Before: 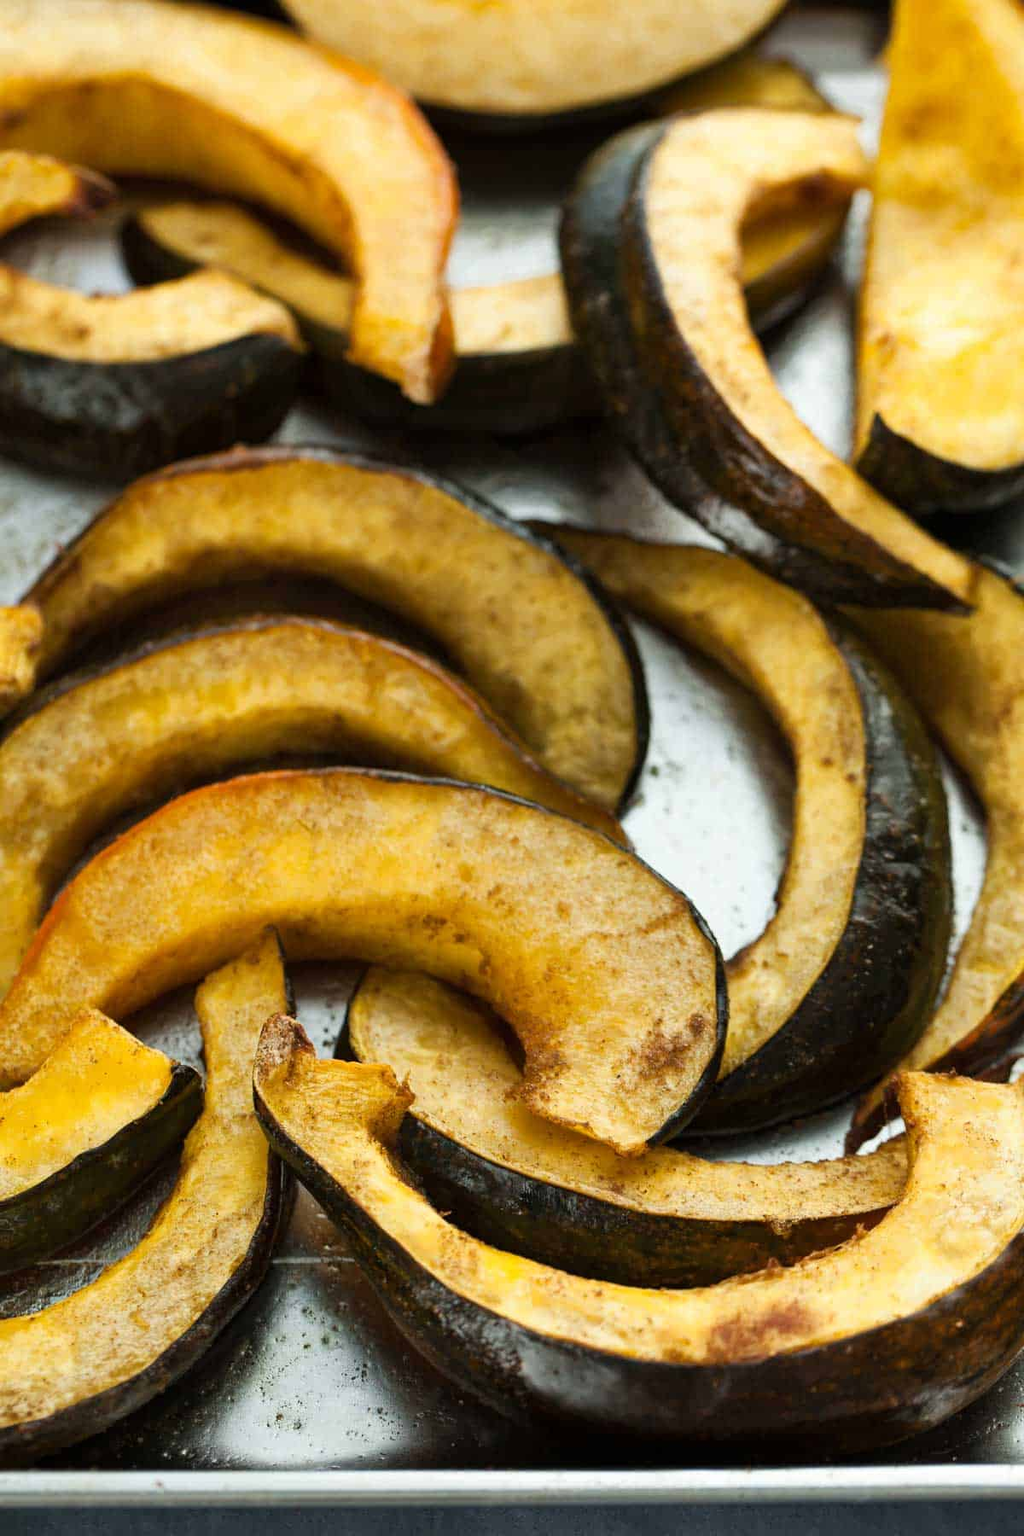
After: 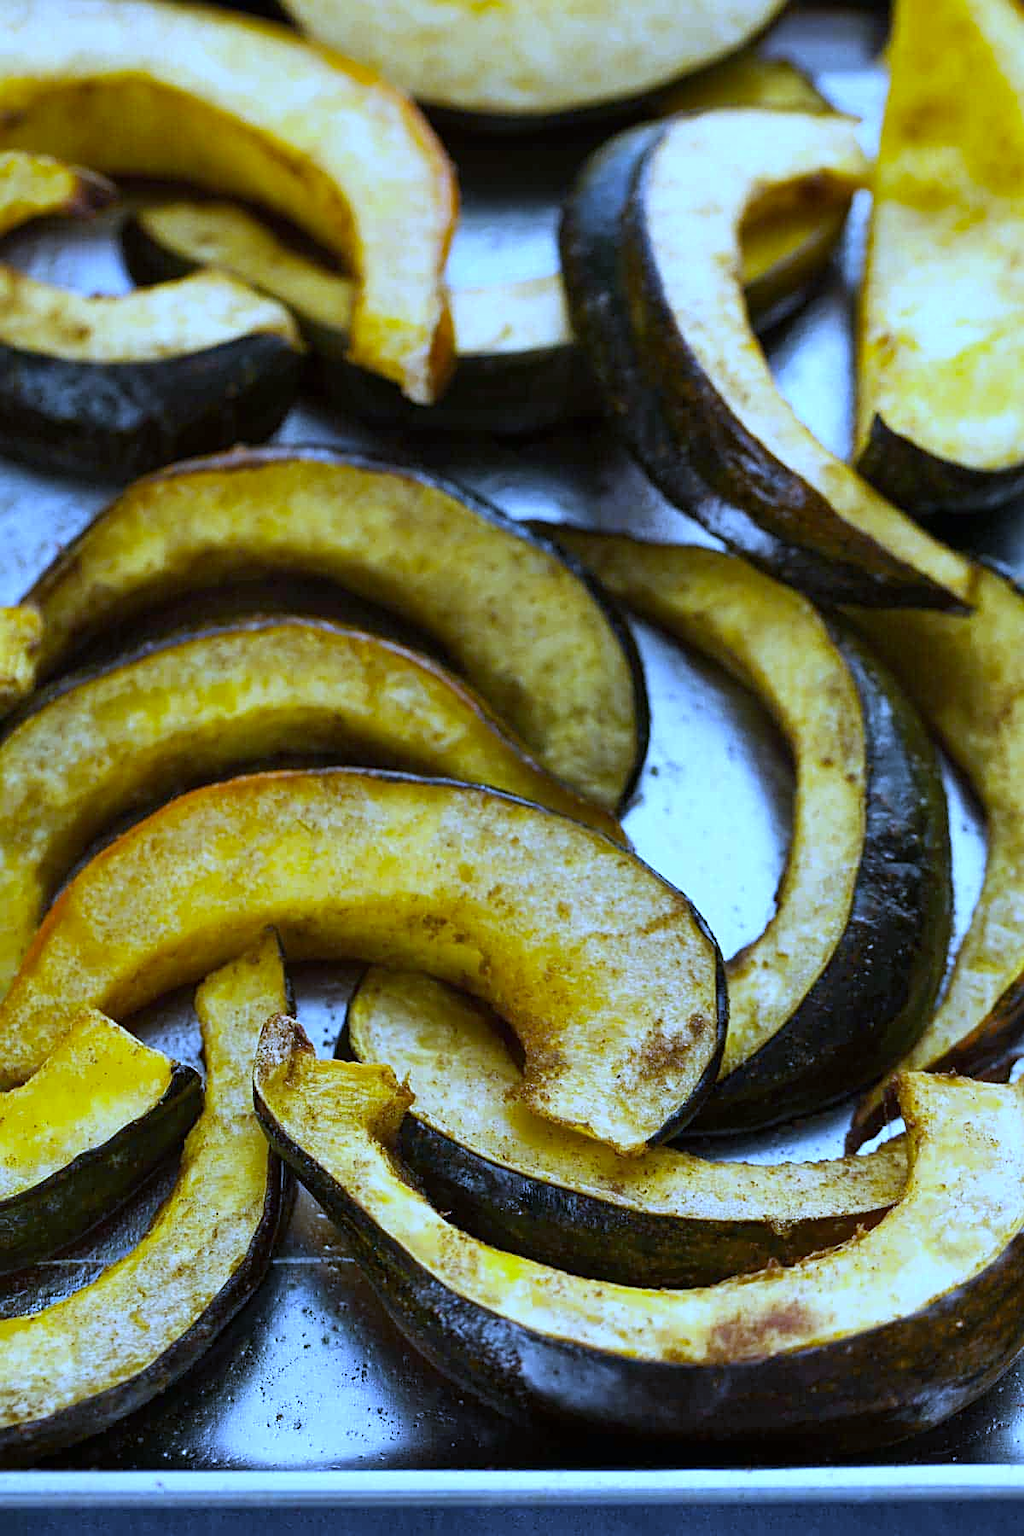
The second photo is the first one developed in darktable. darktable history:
white balance: red 0.766, blue 1.537
sharpen: on, module defaults
contrast brightness saturation: contrast 0.04, saturation 0.07
